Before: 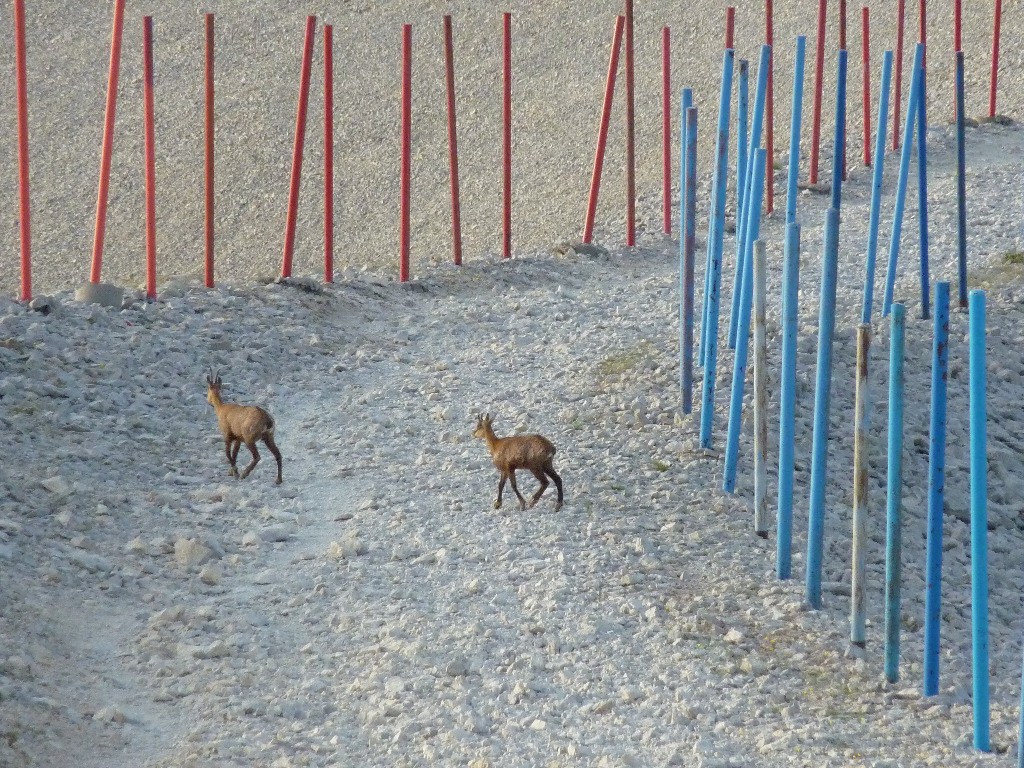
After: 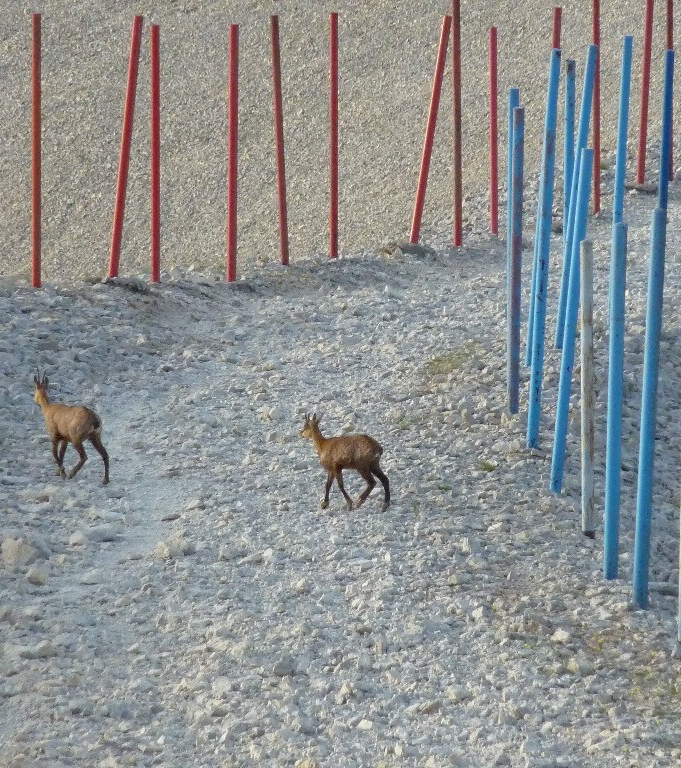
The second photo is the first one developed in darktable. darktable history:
shadows and highlights: soften with gaussian
crop: left 16.899%, right 16.556%
